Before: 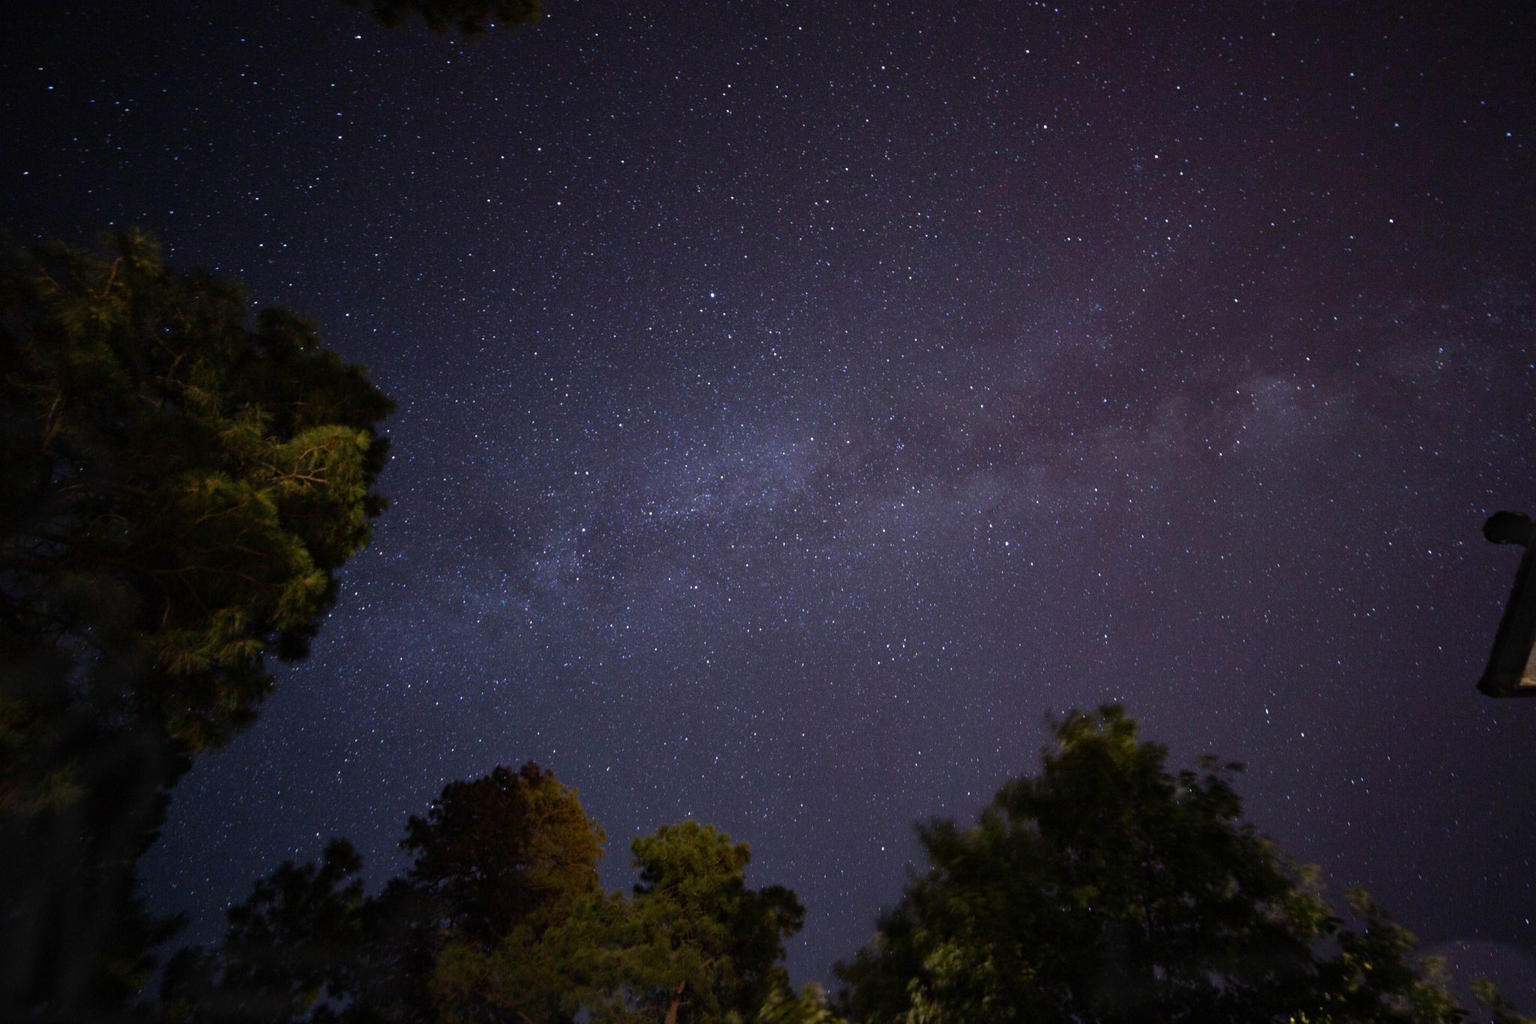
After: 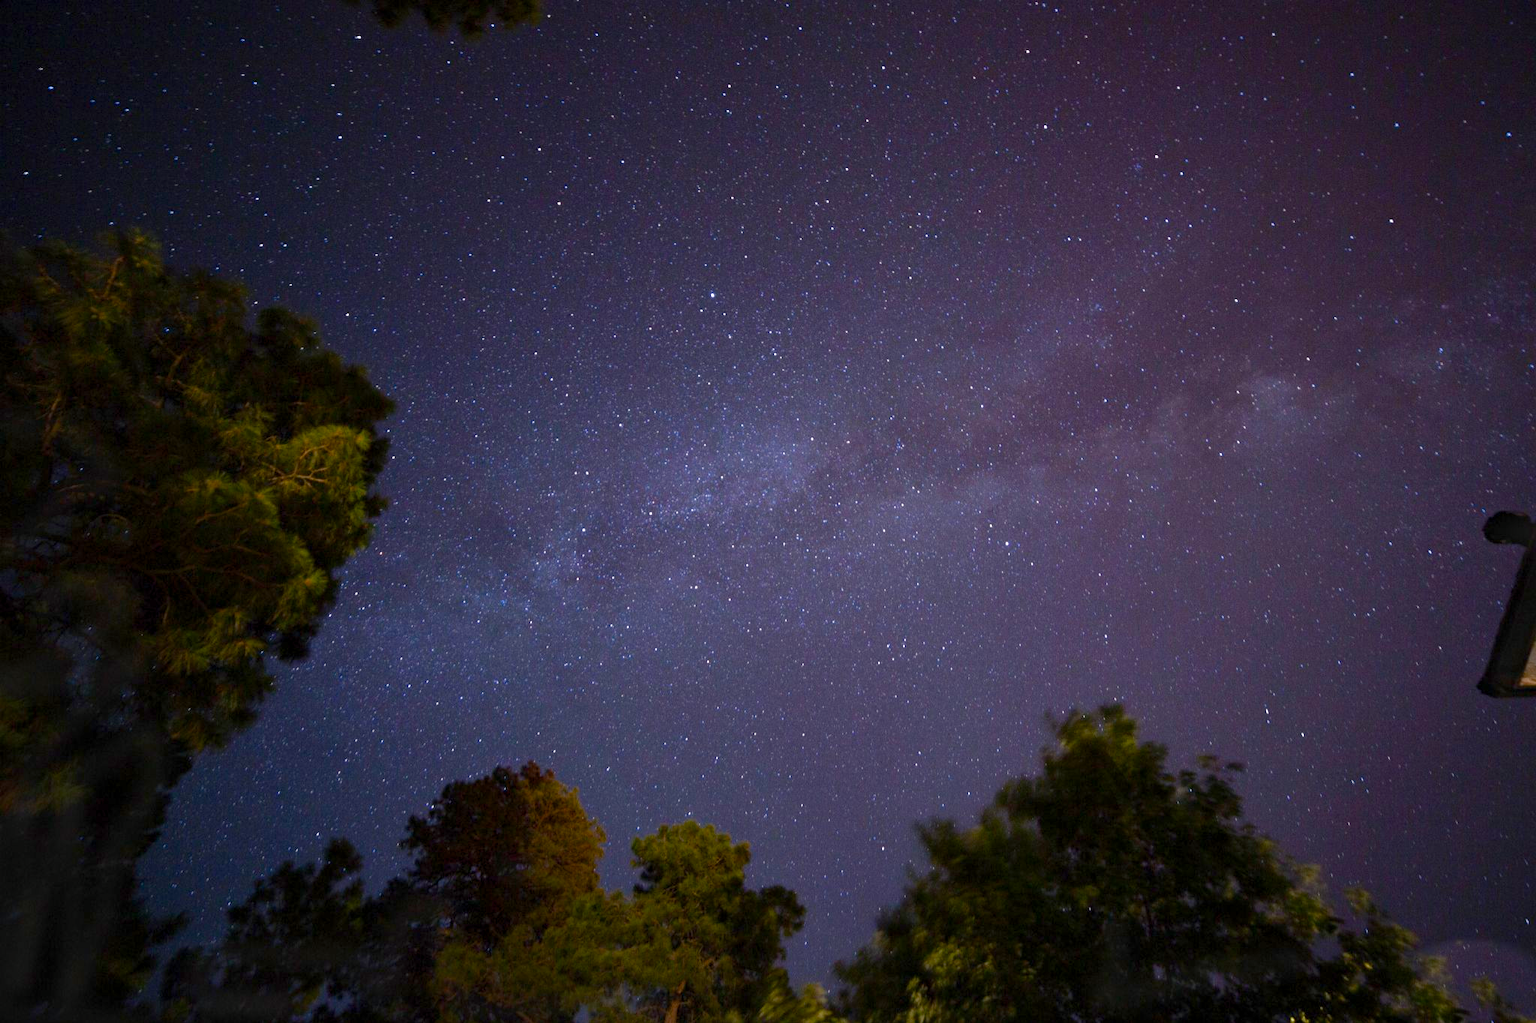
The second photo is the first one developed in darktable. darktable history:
exposure: black level correction 0.001, exposure 0.5 EV, compensate exposure bias true, compensate highlight preservation false
color balance rgb: shadows lift › chroma 1%, shadows lift › hue 113°, highlights gain › chroma 0.2%, highlights gain › hue 333°, perceptual saturation grading › global saturation 20%, perceptual saturation grading › highlights -25%, perceptual saturation grading › shadows 25%, contrast -10%
